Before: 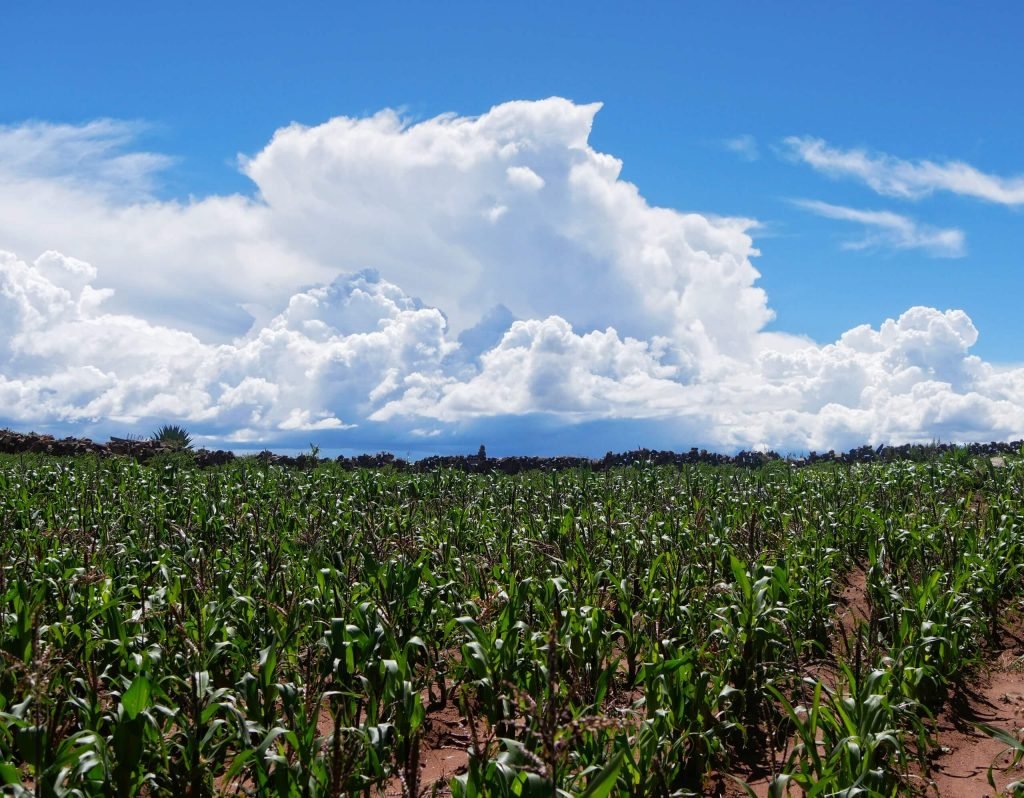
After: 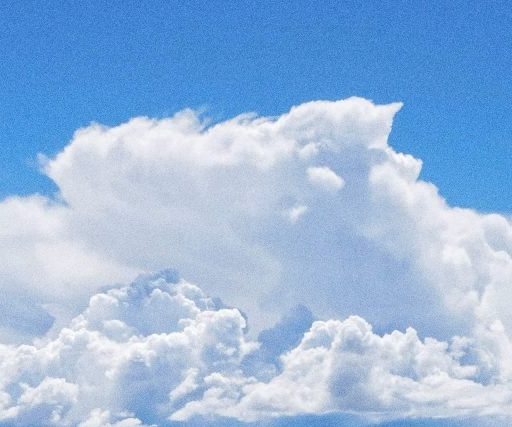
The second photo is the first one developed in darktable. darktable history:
white balance: red 1, blue 1
tone equalizer: on, module defaults
grain: coarseness 0.47 ISO
crop: left 19.556%, right 30.401%, bottom 46.458%
